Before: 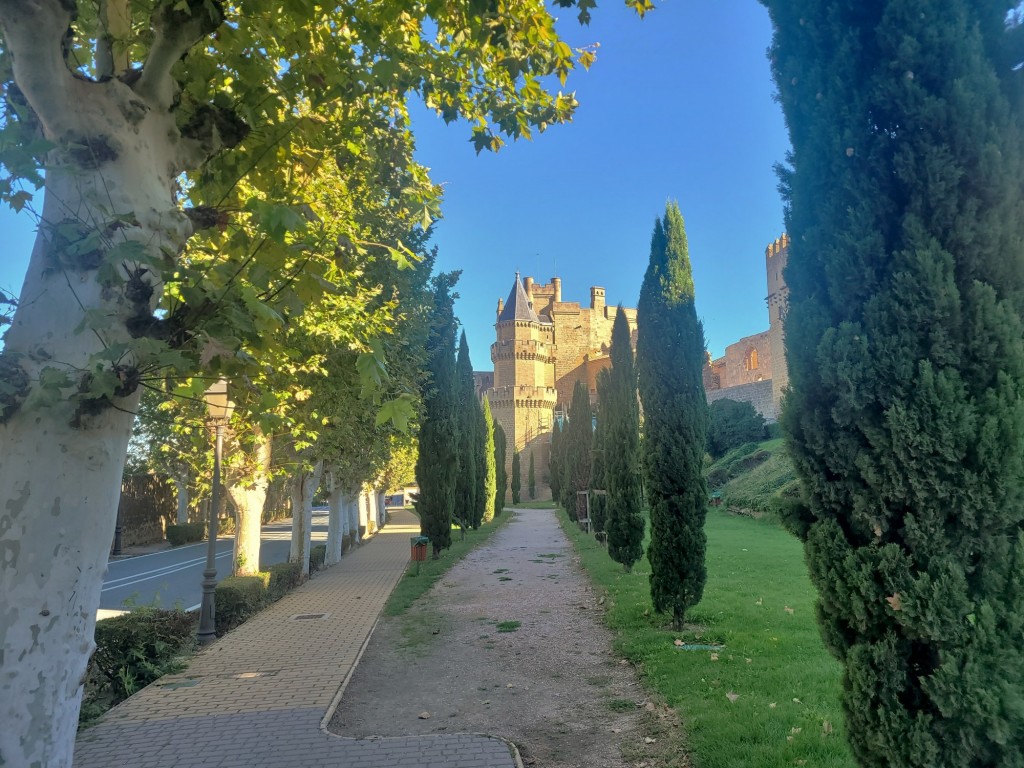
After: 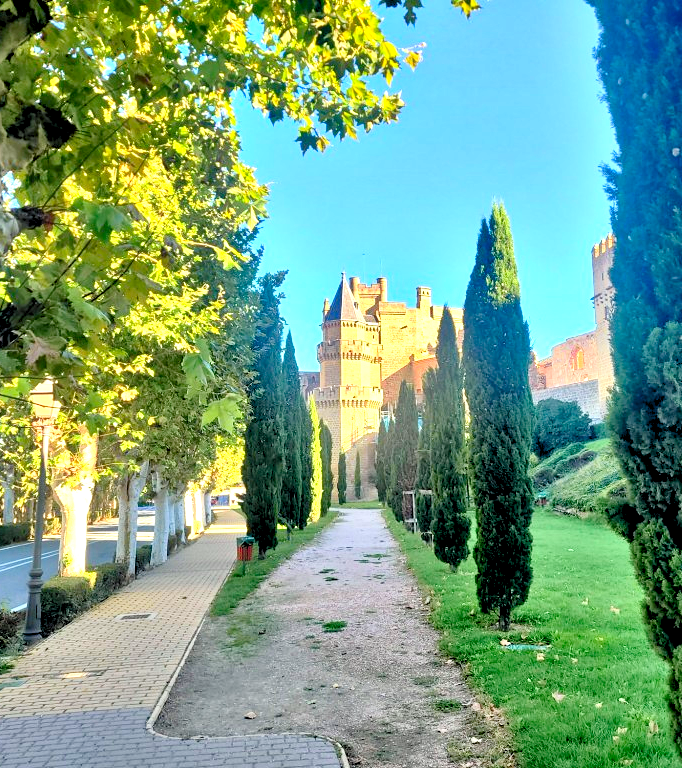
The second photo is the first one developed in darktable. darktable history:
crop: left 17.003%, right 16.383%
contrast equalizer: octaves 7, y [[0.6 ×6], [0.55 ×6], [0 ×6], [0 ×6], [0 ×6]]
levels: levels [0.036, 0.364, 0.827]
tone curve: curves: ch0 [(0, 0.01) (0.037, 0.032) (0.131, 0.108) (0.275, 0.256) (0.483, 0.512) (0.61, 0.665) (0.696, 0.742) (0.792, 0.819) (0.911, 0.925) (0.997, 0.995)]; ch1 [(0, 0) (0.308, 0.29) (0.425, 0.411) (0.492, 0.488) (0.505, 0.503) (0.527, 0.531) (0.568, 0.594) (0.683, 0.702) (0.746, 0.77) (1, 1)]; ch2 [(0, 0) (0.246, 0.233) (0.36, 0.352) (0.415, 0.415) (0.485, 0.487) (0.502, 0.504) (0.525, 0.523) (0.539, 0.553) (0.587, 0.594) (0.636, 0.652) (0.711, 0.729) (0.845, 0.855) (0.998, 0.977)], color space Lab, independent channels, preserve colors none
